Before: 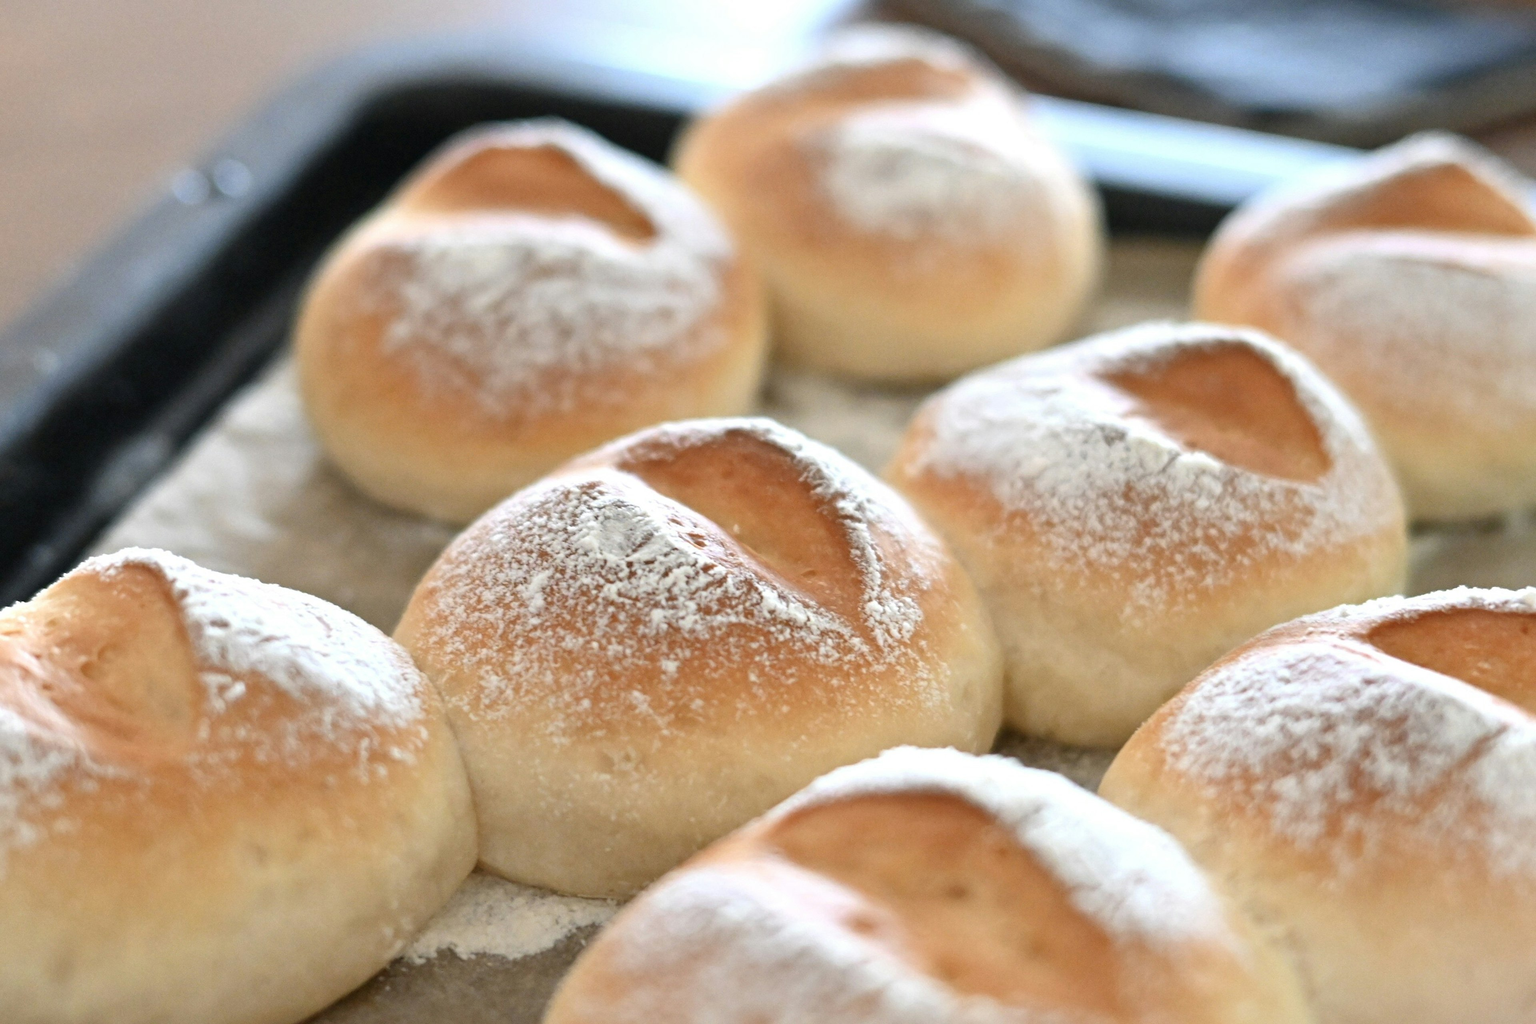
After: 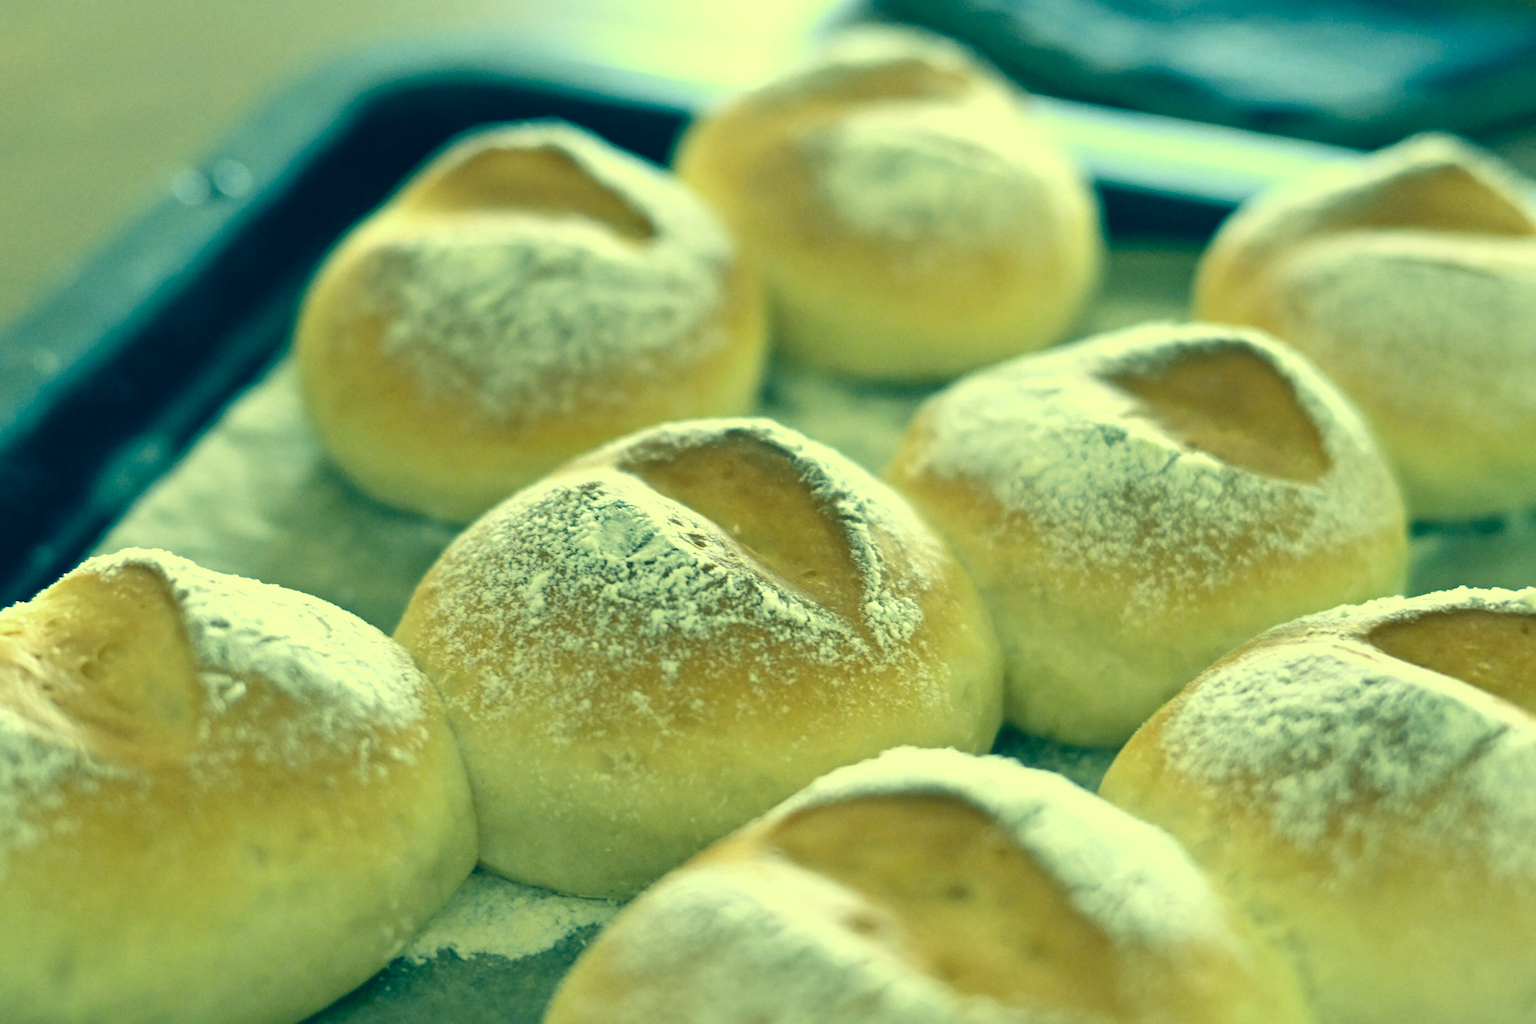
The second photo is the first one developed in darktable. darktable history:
levels: mode automatic, black 0.023%, white 99.97%, levels [0.062, 0.494, 0.925]
color correction: highlights a* -15.58, highlights b* 40, shadows a* -40, shadows b* -26.18
